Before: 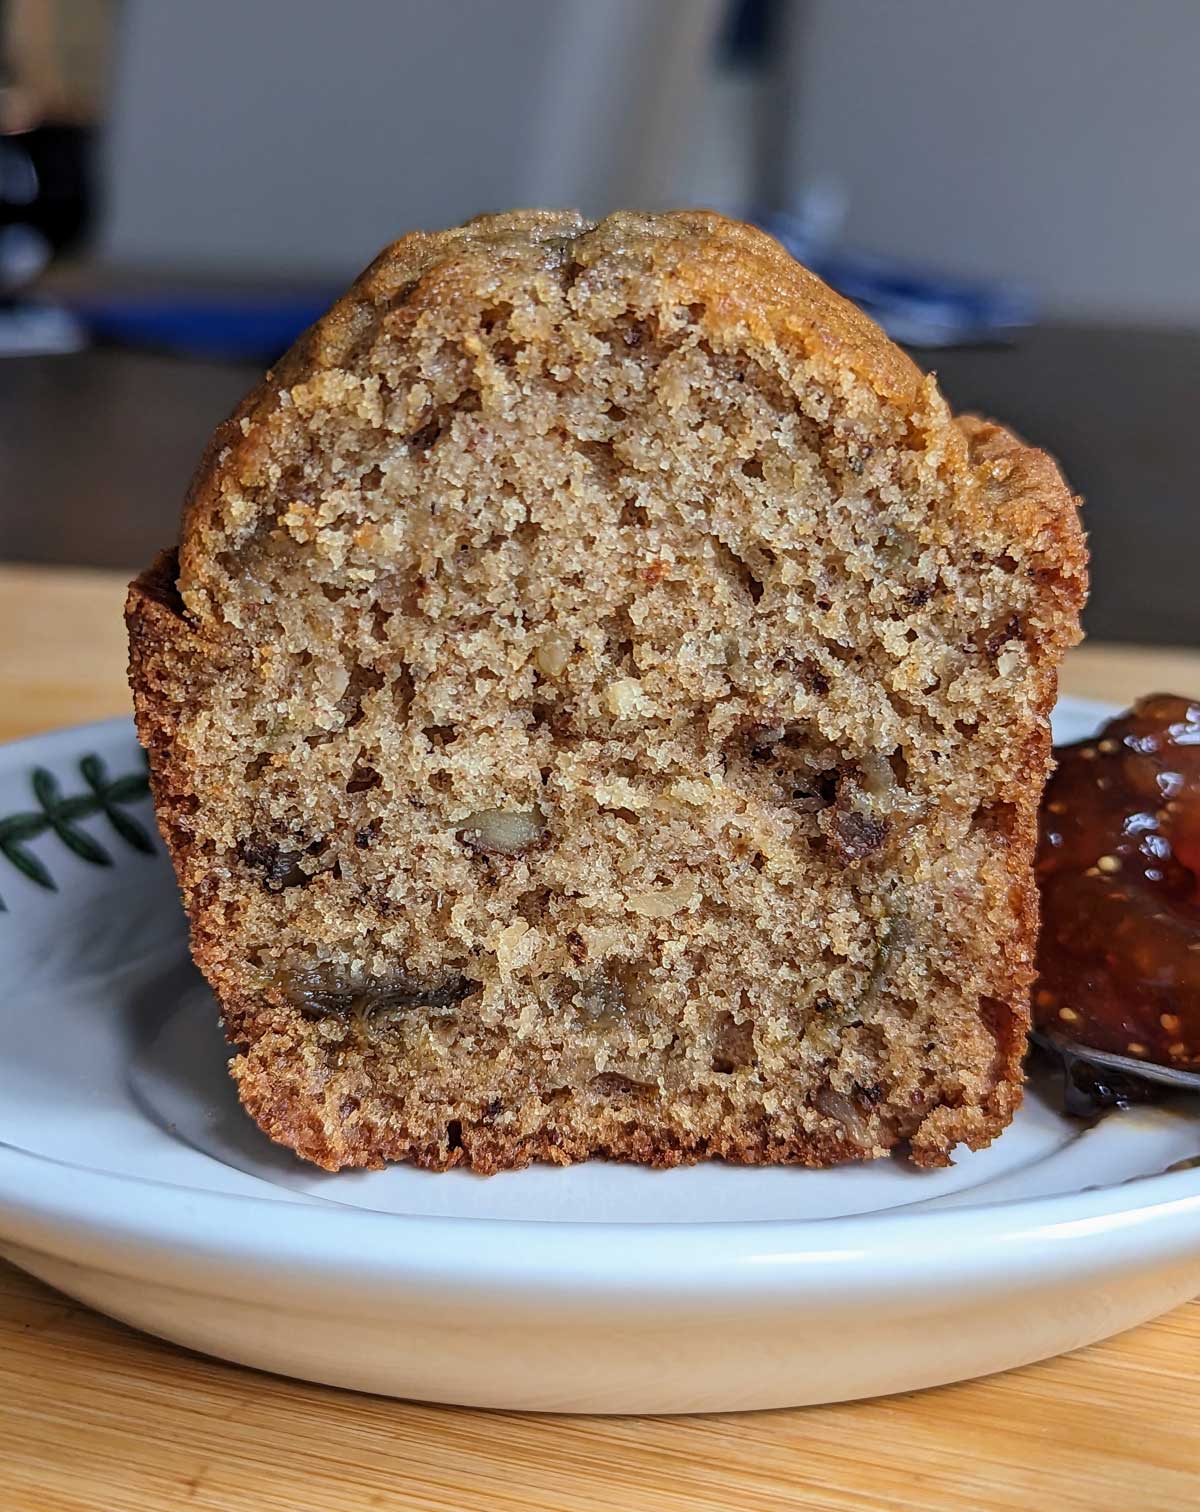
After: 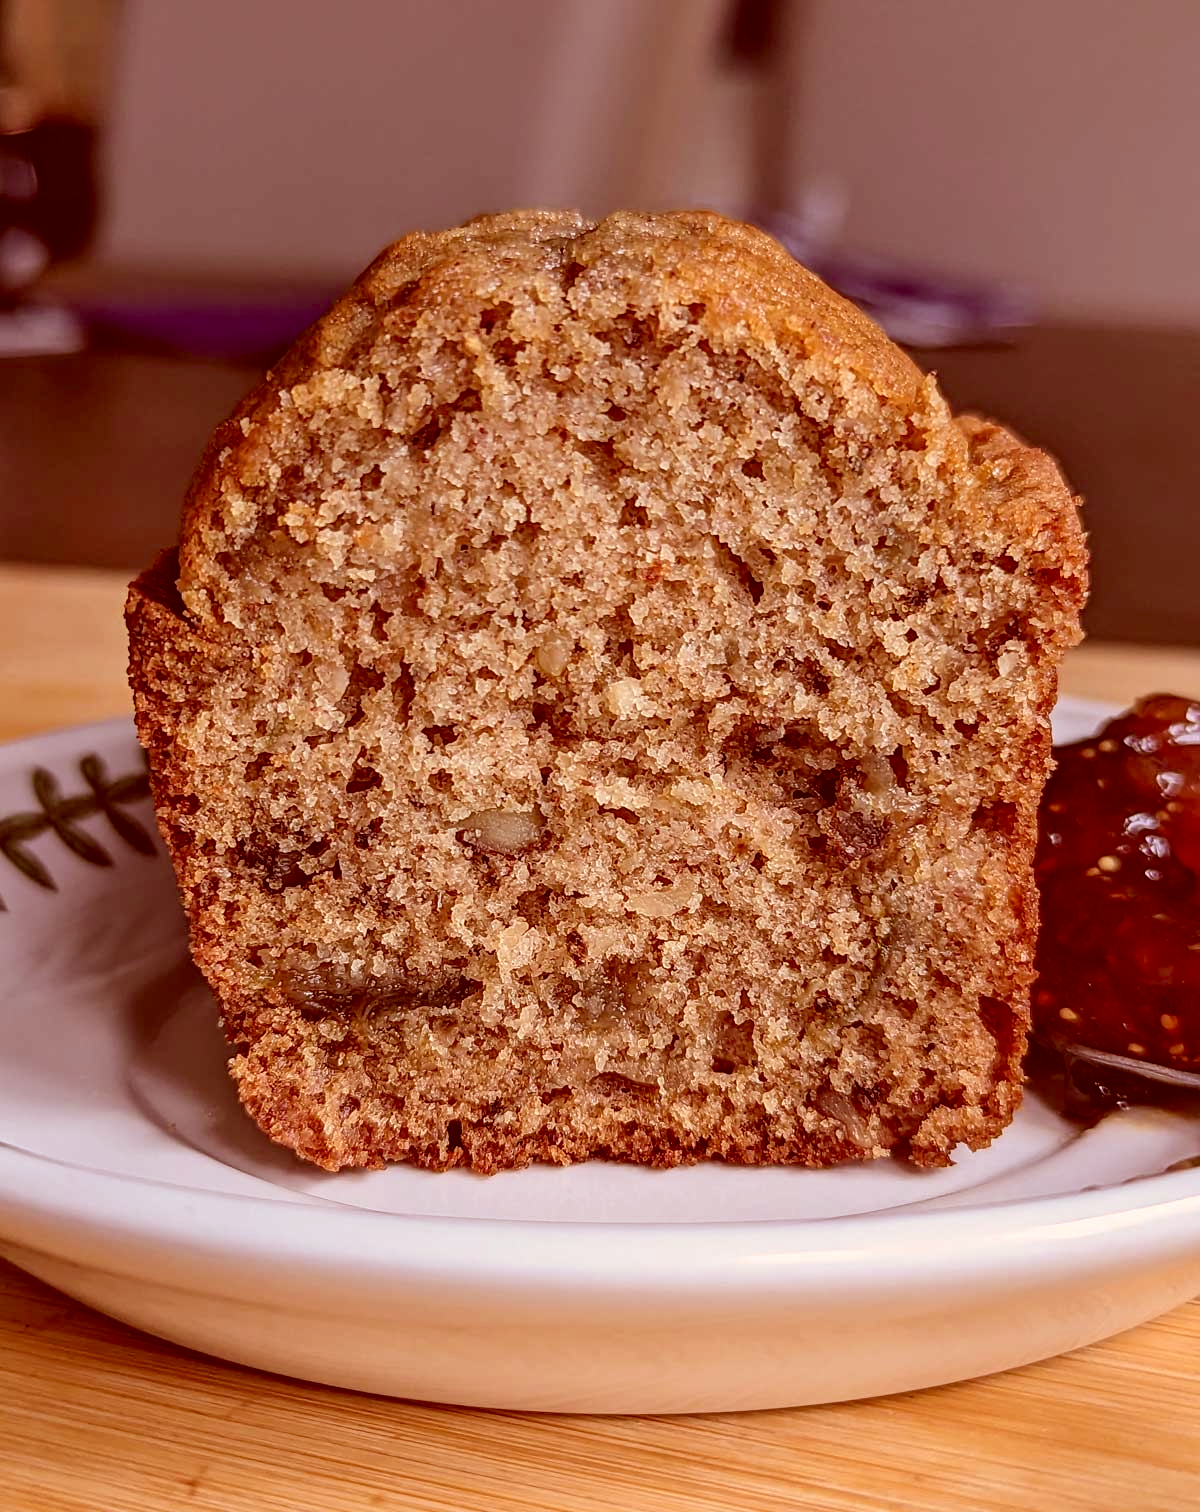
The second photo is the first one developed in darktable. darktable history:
color correction: highlights a* 9.3, highlights b* 8.81, shadows a* 39.73, shadows b* 39.69, saturation 0.812
